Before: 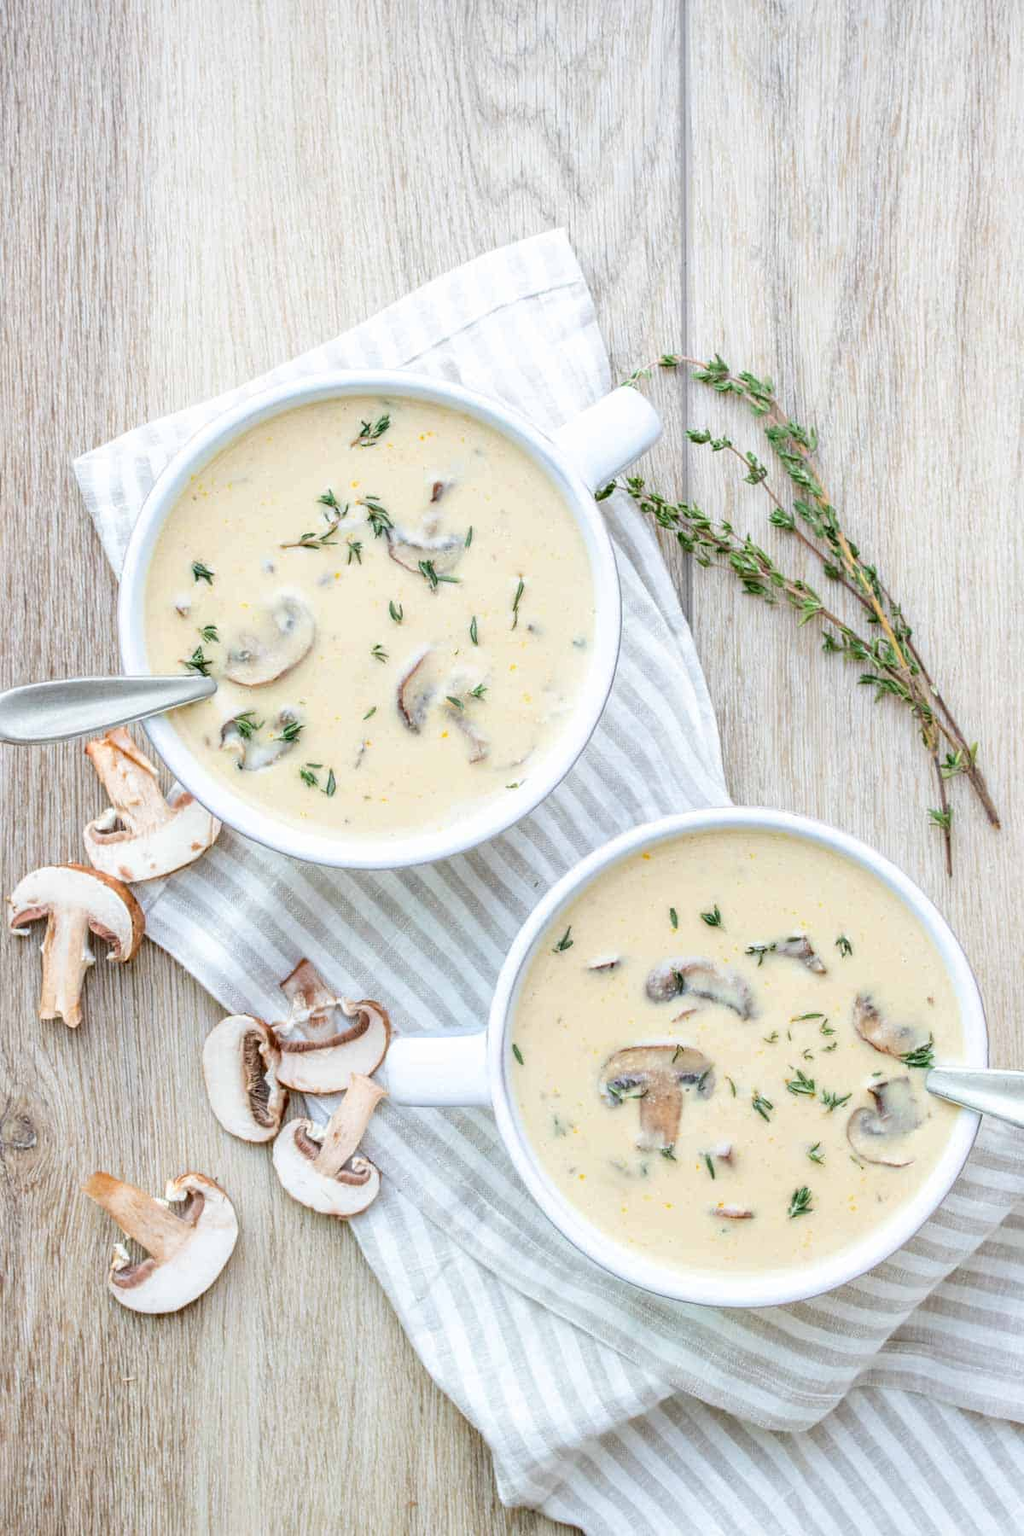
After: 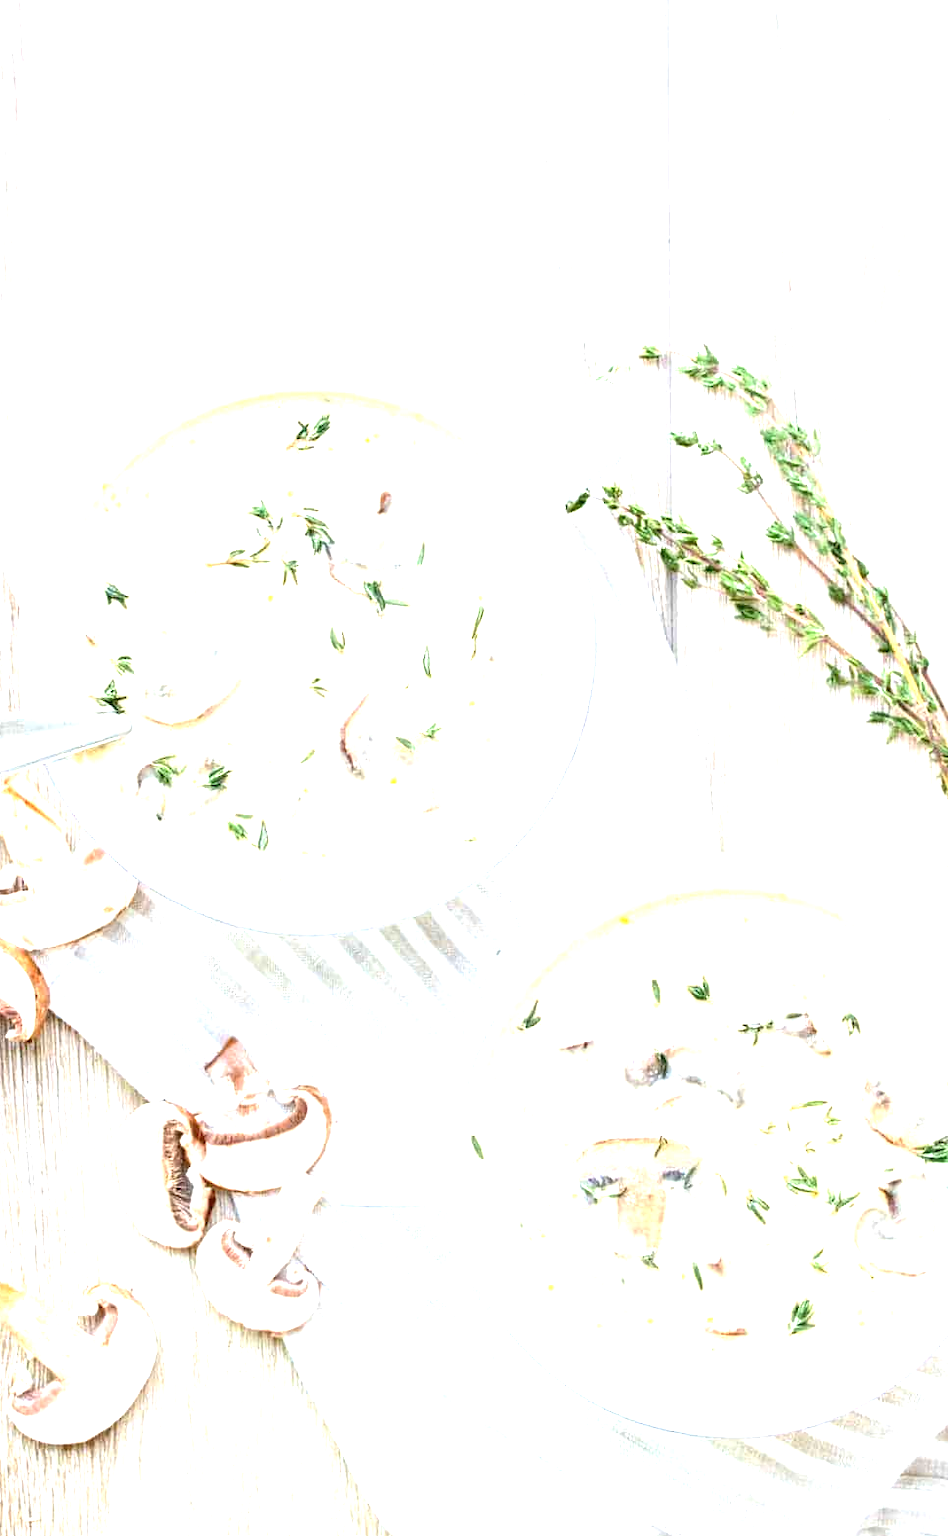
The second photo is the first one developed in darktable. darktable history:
crop: left 9.926%, top 3.526%, right 9.296%, bottom 9.203%
exposure: black level correction 0, exposure 1.493 EV, compensate highlight preservation false
